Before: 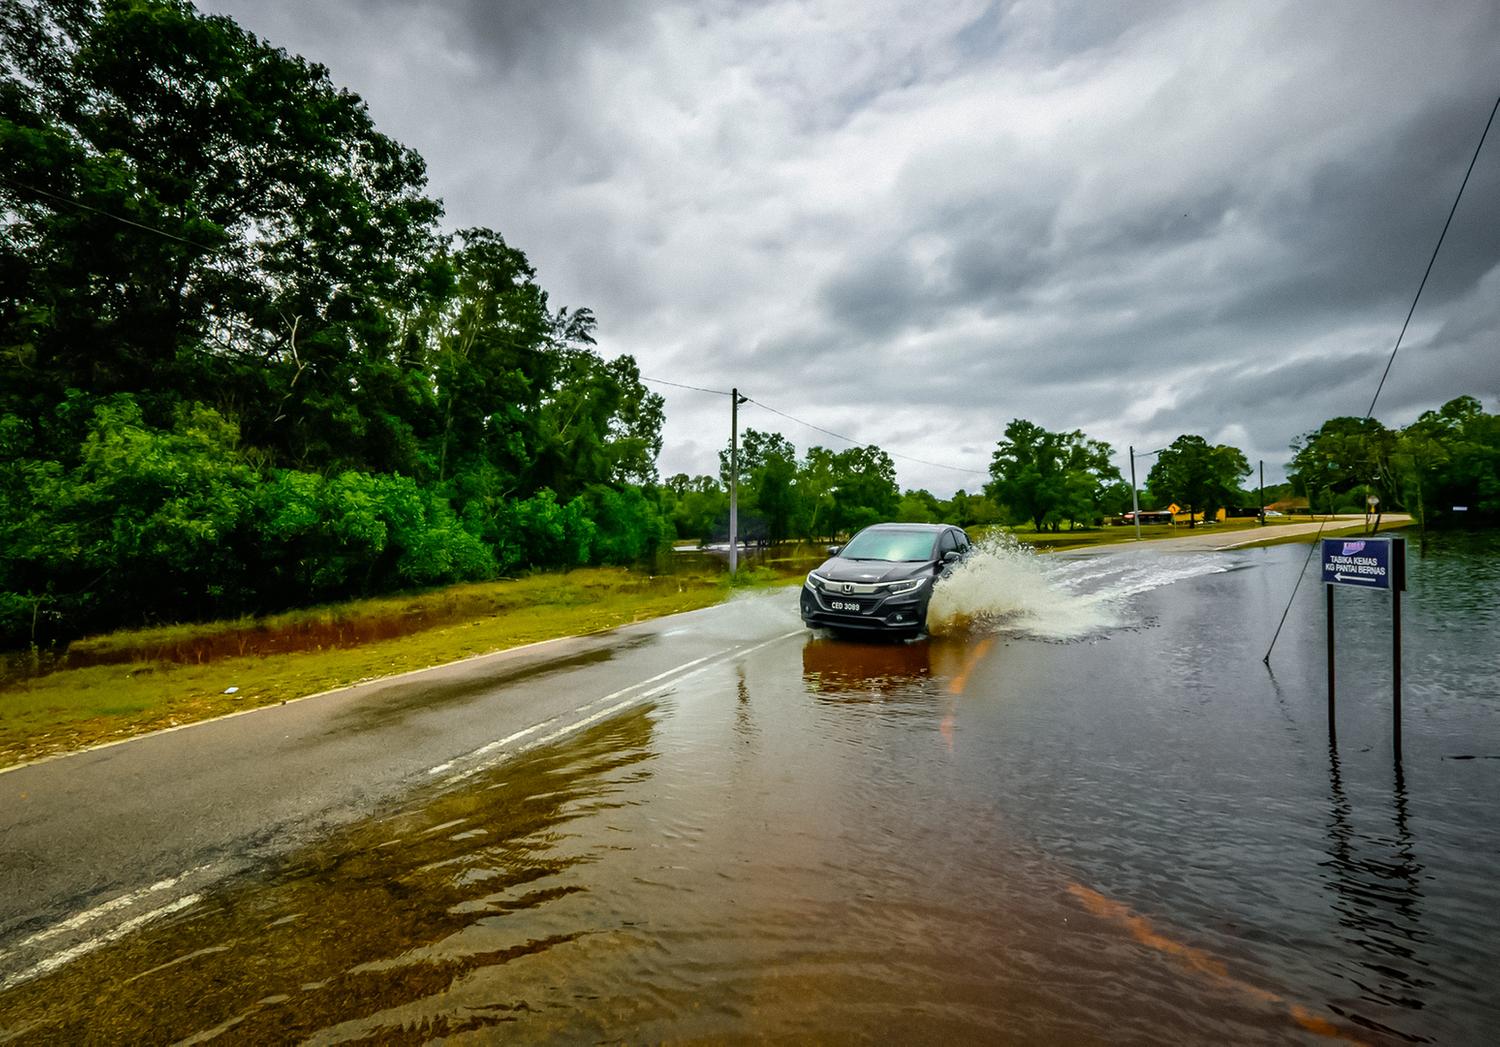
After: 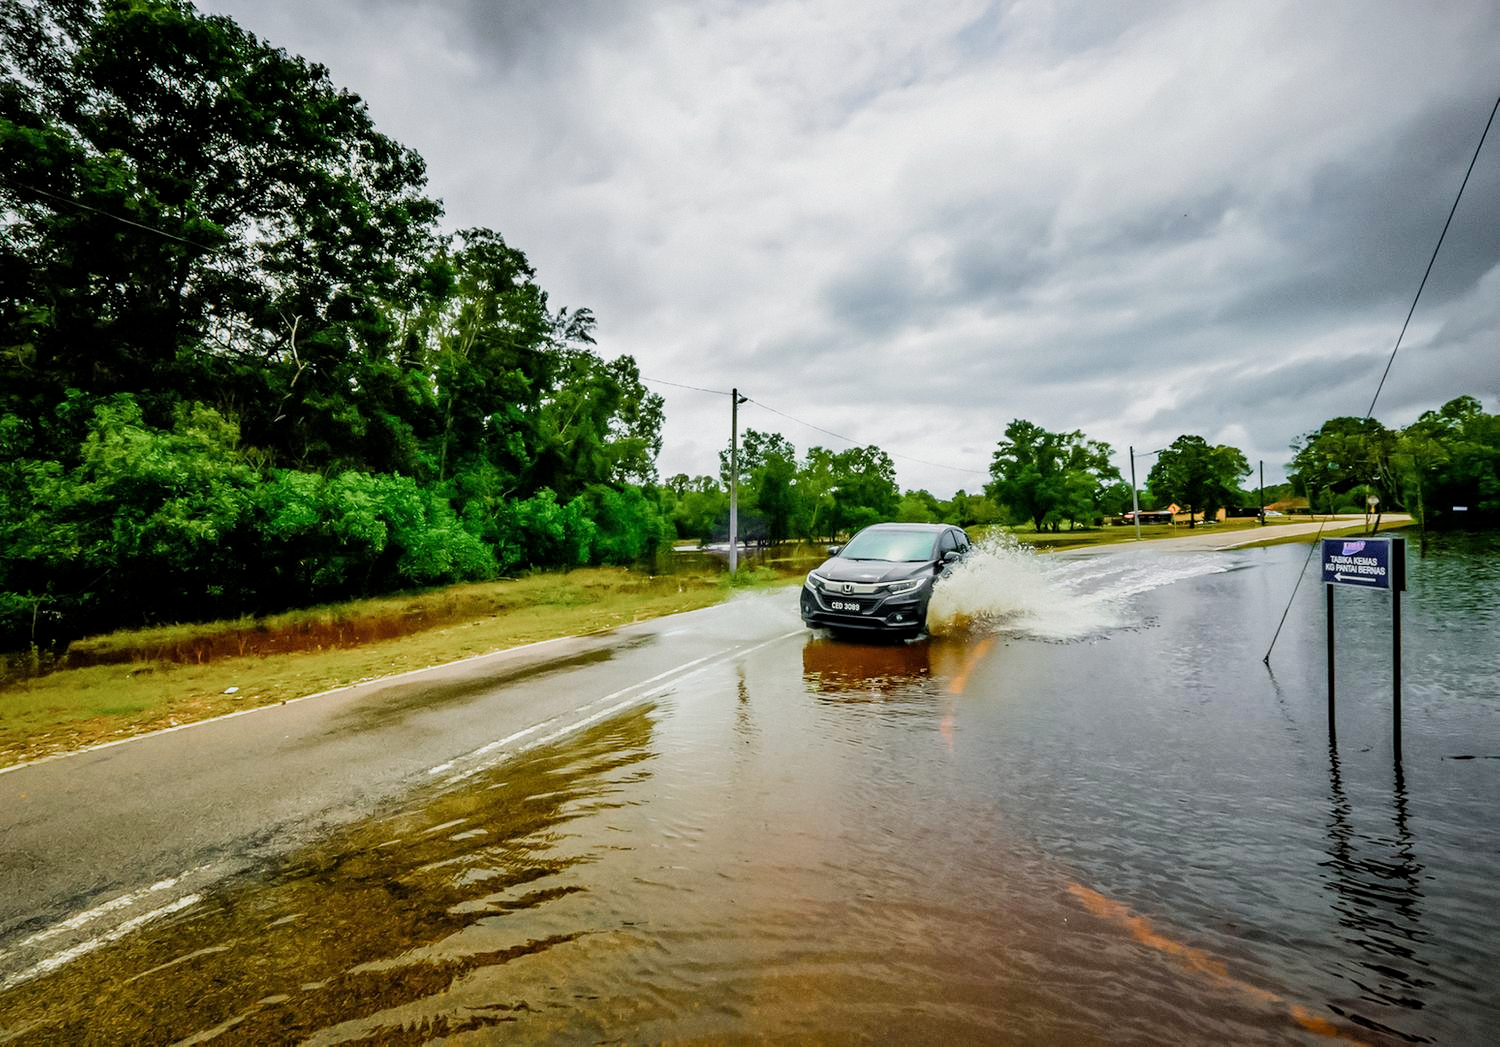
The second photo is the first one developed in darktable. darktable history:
exposure: black level correction 0, exposure 0.7 EV, compensate exposure bias true, compensate highlight preservation false
filmic rgb: middle gray luminance 18.42%, black relative exposure -11.25 EV, white relative exposure 3.75 EV, threshold 6 EV, target black luminance 0%, hardness 5.87, latitude 57.4%, contrast 0.963, shadows ↔ highlights balance 49.98%, add noise in highlights 0, preserve chrominance luminance Y, color science v3 (2019), use custom middle-gray values true, iterations of high-quality reconstruction 0, contrast in highlights soft, enable highlight reconstruction true
